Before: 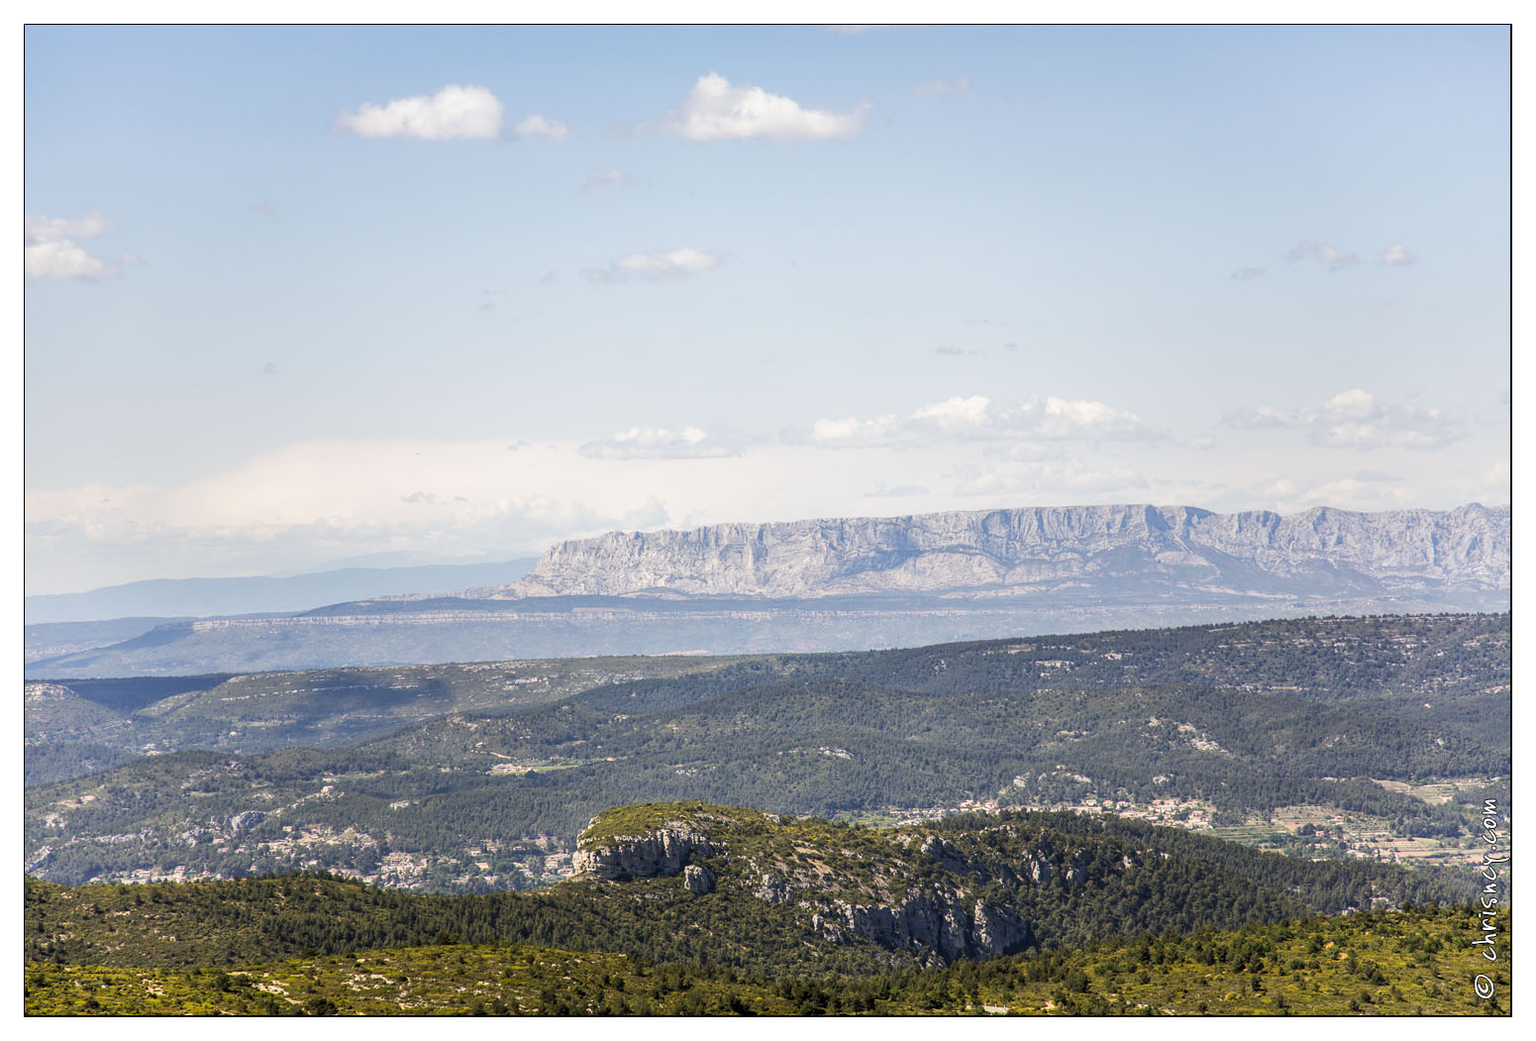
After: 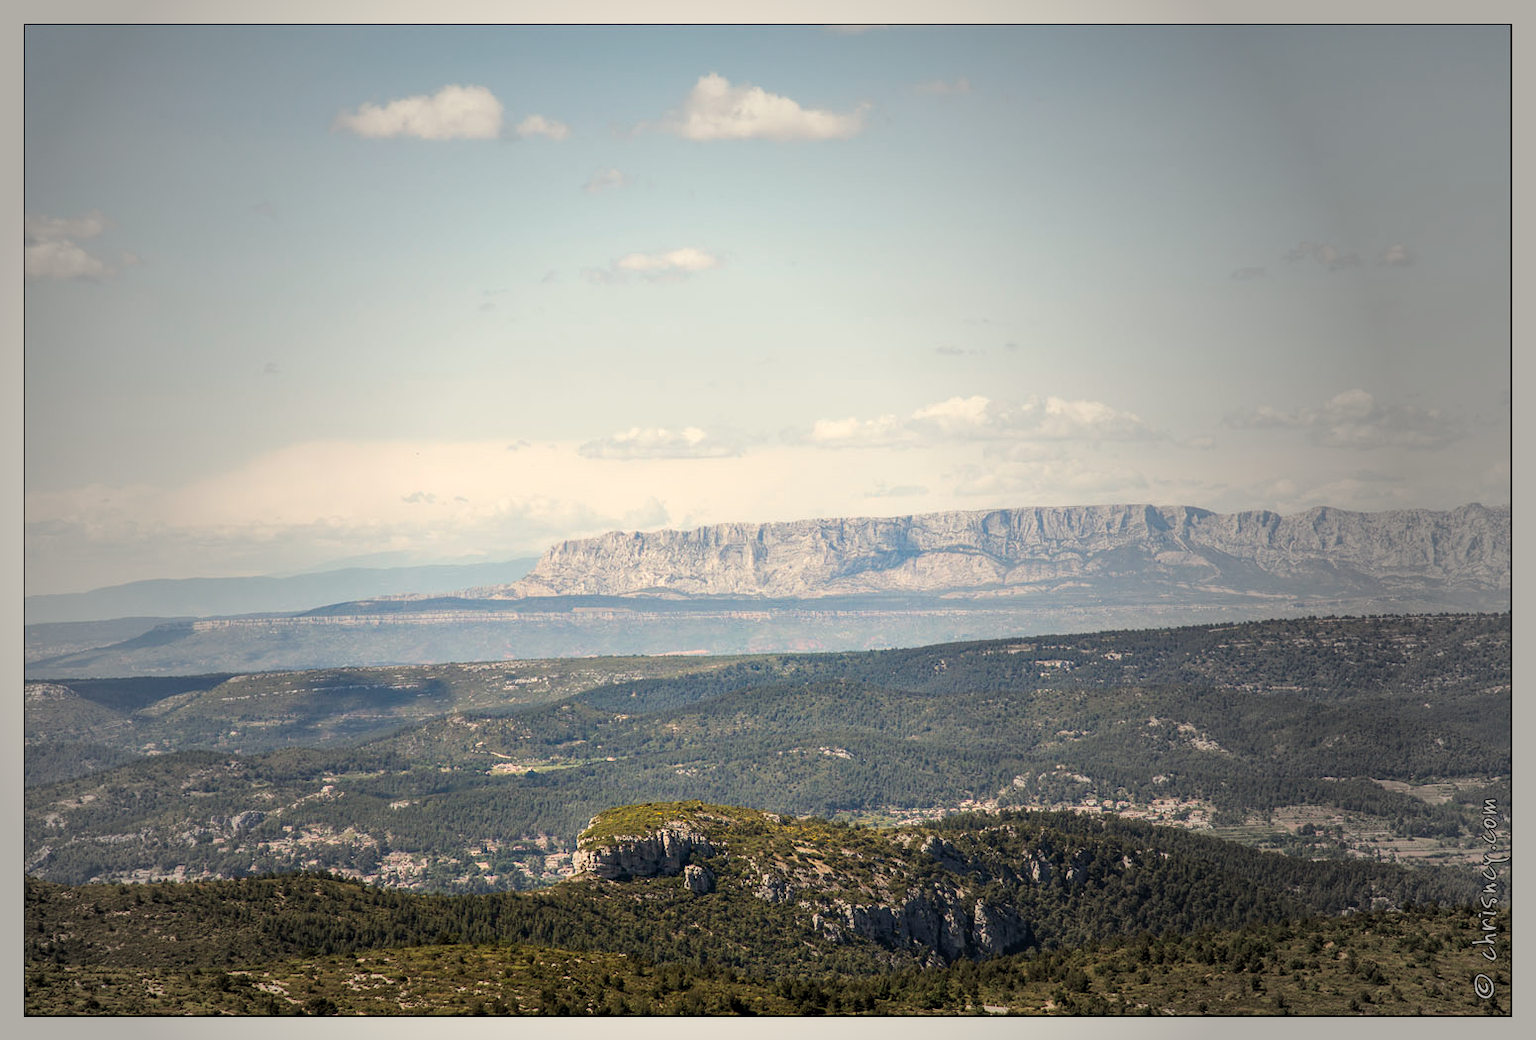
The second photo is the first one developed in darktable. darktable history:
white balance: red 1.029, blue 0.92
vignetting: fall-off start 33.76%, fall-off radius 64.94%, brightness -0.575, center (-0.12, -0.002), width/height ratio 0.959
